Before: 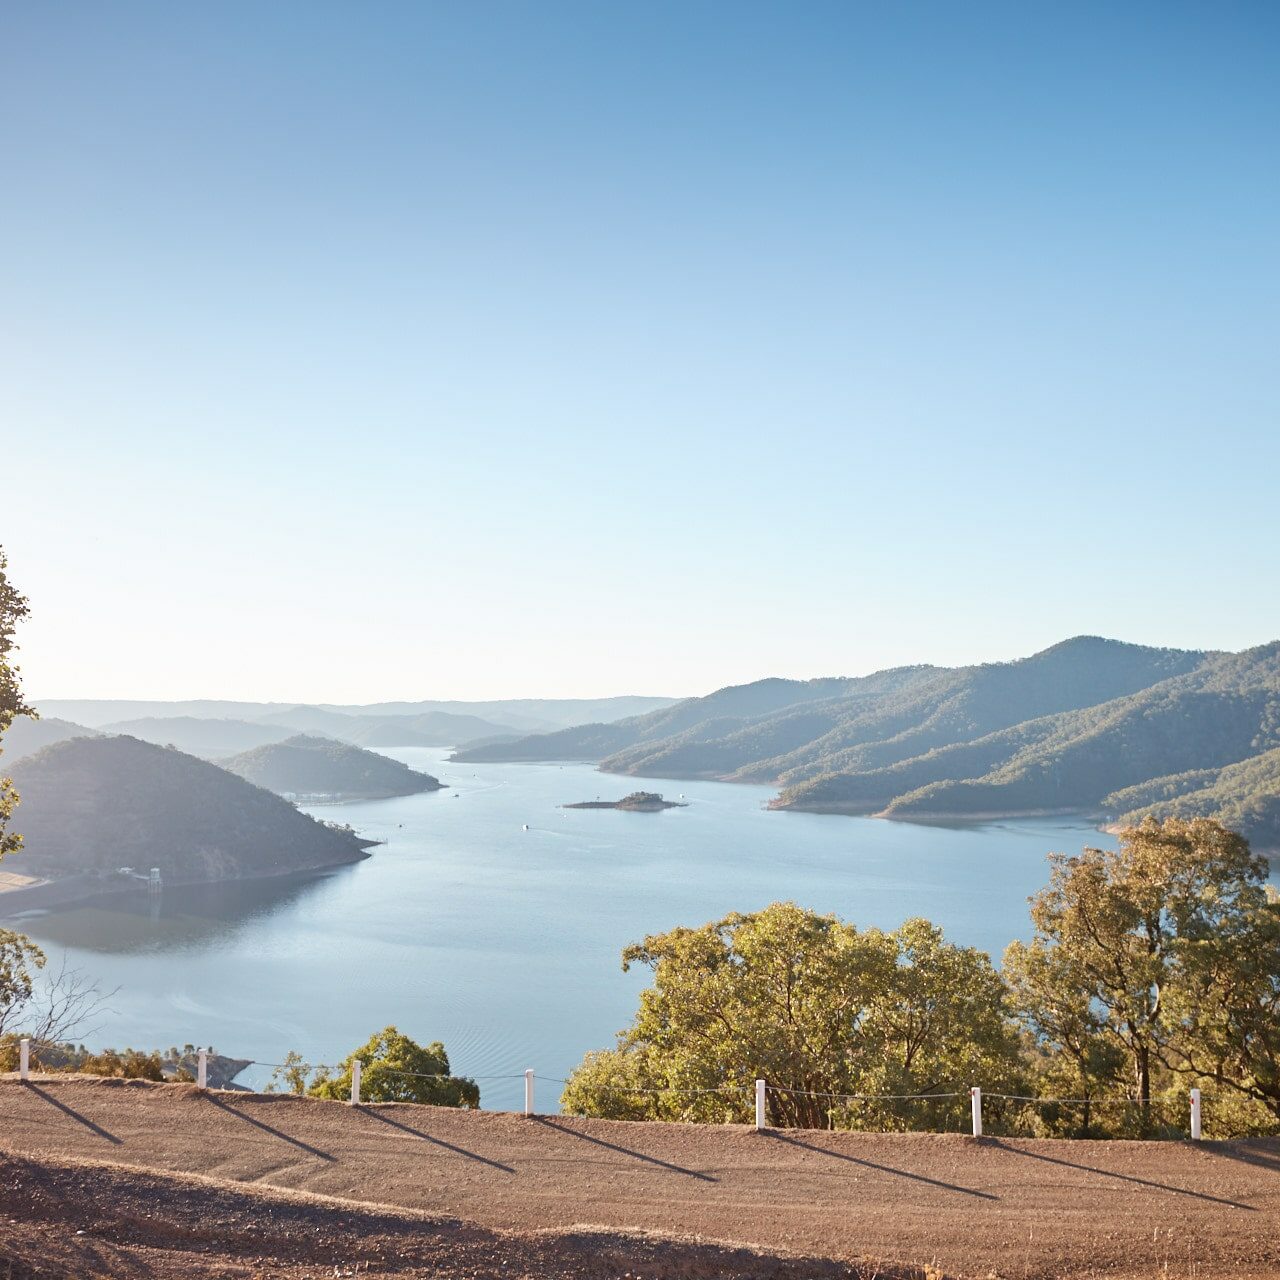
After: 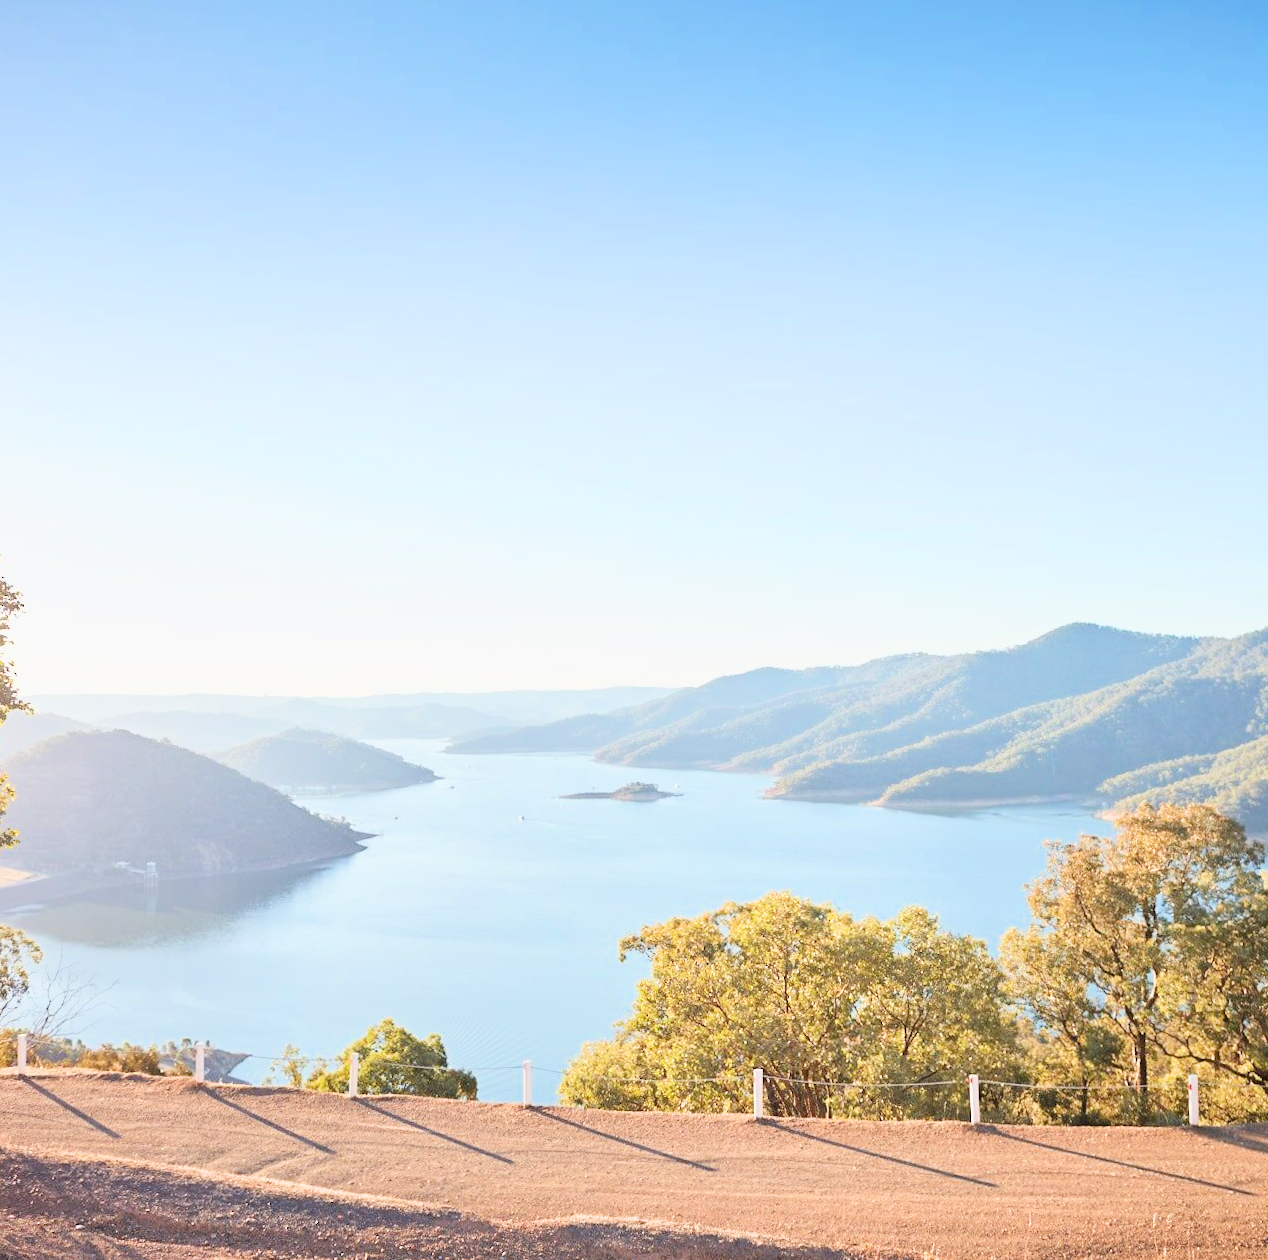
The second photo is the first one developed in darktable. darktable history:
filmic rgb: black relative exposure -7.48 EV, white relative exposure 4.83 EV, hardness 3.4, color science v6 (2022)
exposure: black level correction 0, exposure 1.625 EV, compensate exposure bias true, compensate highlight preservation false
rotate and perspective: rotation -0.45°, automatic cropping original format, crop left 0.008, crop right 0.992, crop top 0.012, crop bottom 0.988
